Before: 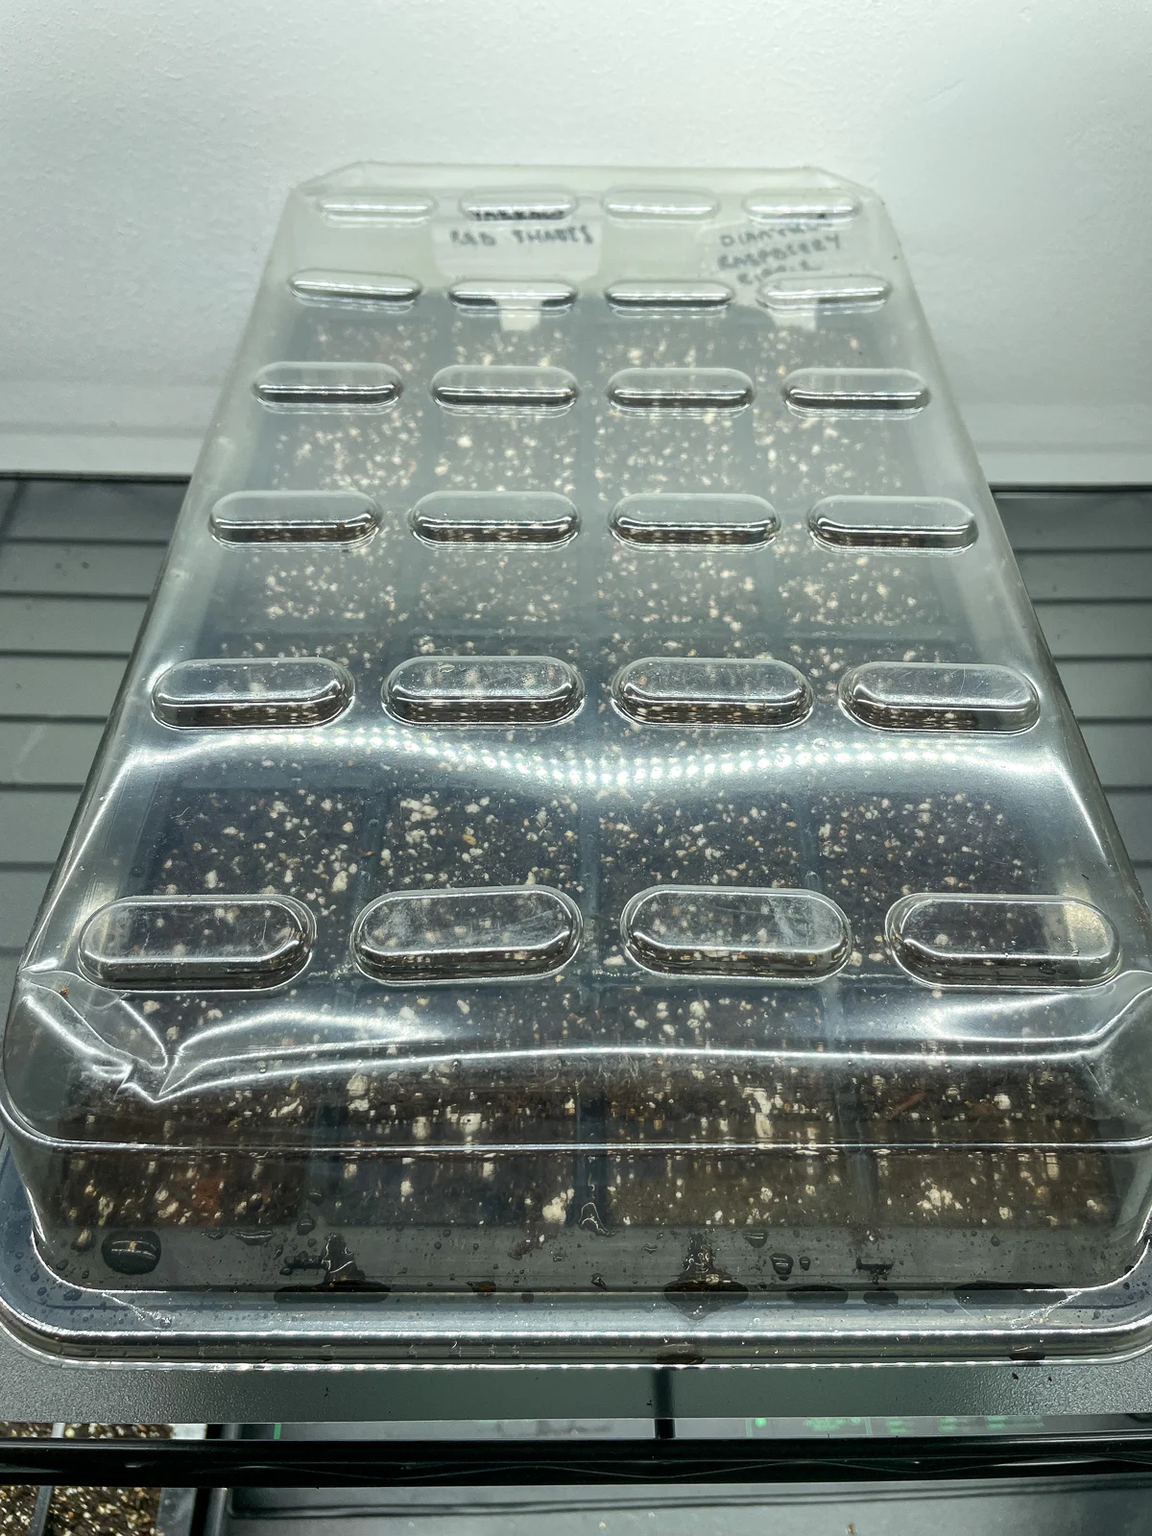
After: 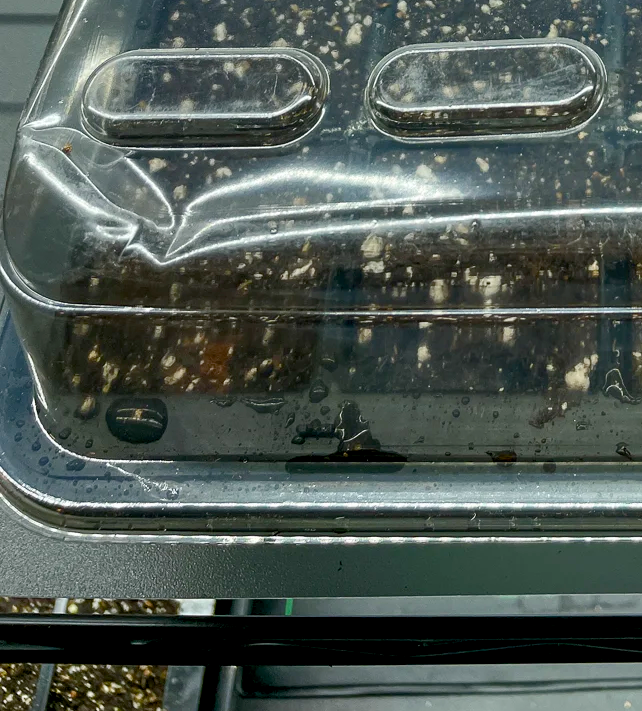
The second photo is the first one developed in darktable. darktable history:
color balance rgb: global offset › luminance -0.506%, perceptual saturation grading › global saturation 20%, perceptual saturation grading › highlights -25.544%, perceptual saturation grading › shadows 24.053%, global vibrance 20%
crop and rotate: top 55.359%, right 46.481%, bottom 0.187%
